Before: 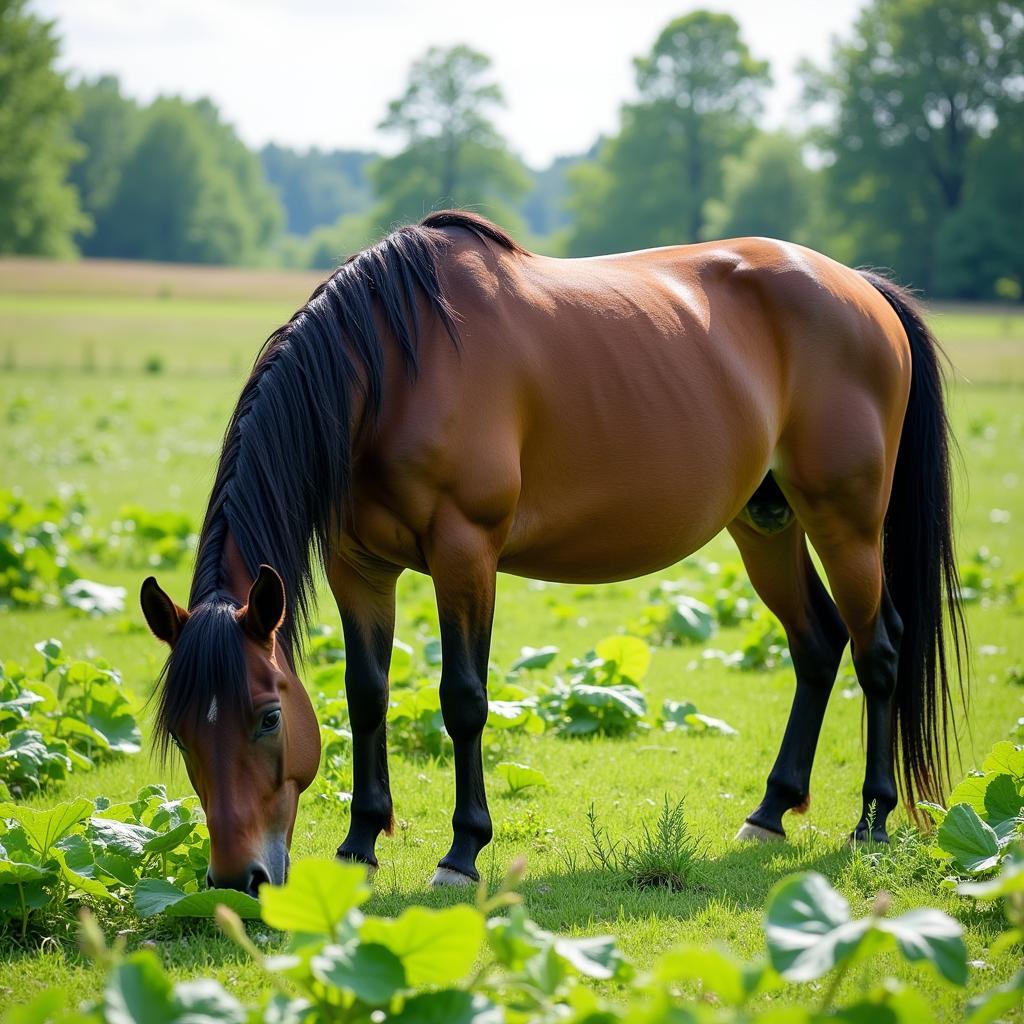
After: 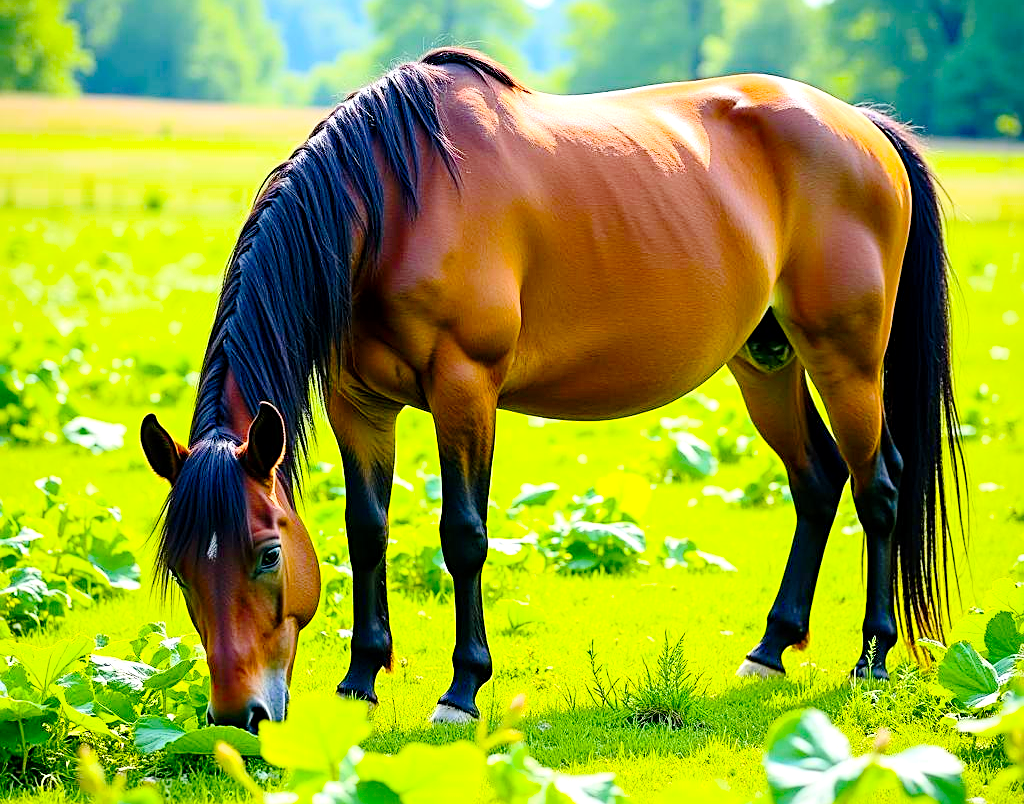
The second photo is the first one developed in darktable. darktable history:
exposure: exposure 0.195 EV, compensate highlight preservation false
local contrast: mode bilateral grid, contrast 19, coarseness 51, detail 119%, midtone range 0.2
sharpen: radius 2.76
color balance rgb: shadows lift › hue 87.34°, linear chroma grading › global chroma 8.954%, perceptual saturation grading › global saturation 41.676%, perceptual brilliance grading › global brilliance 19.81%
contrast brightness saturation: contrast 0.198, brightness 0.166, saturation 0.225
crop and rotate: top 15.992%, bottom 5.395%
tone curve: curves: ch0 [(0, 0) (0.068, 0.031) (0.175, 0.139) (0.32, 0.345) (0.495, 0.544) (0.748, 0.762) (0.993, 0.954)]; ch1 [(0, 0) (0.294, 0.184) (0.34, 0.303) (0.371, 0.344) (0.441, 0.408) (0.477, 0.474) (0.499, 0.5) (0.529, 0.523) (0.677, 0.762) (1, 1)]; ch2 [(0, 0) (0.431, 0.419) (0.495, 0.502) (0.524, 0.534) (0.557, 0.56) (0.634, 0.654) (0.728, 0.722) (1, 1)], preserve colors none
